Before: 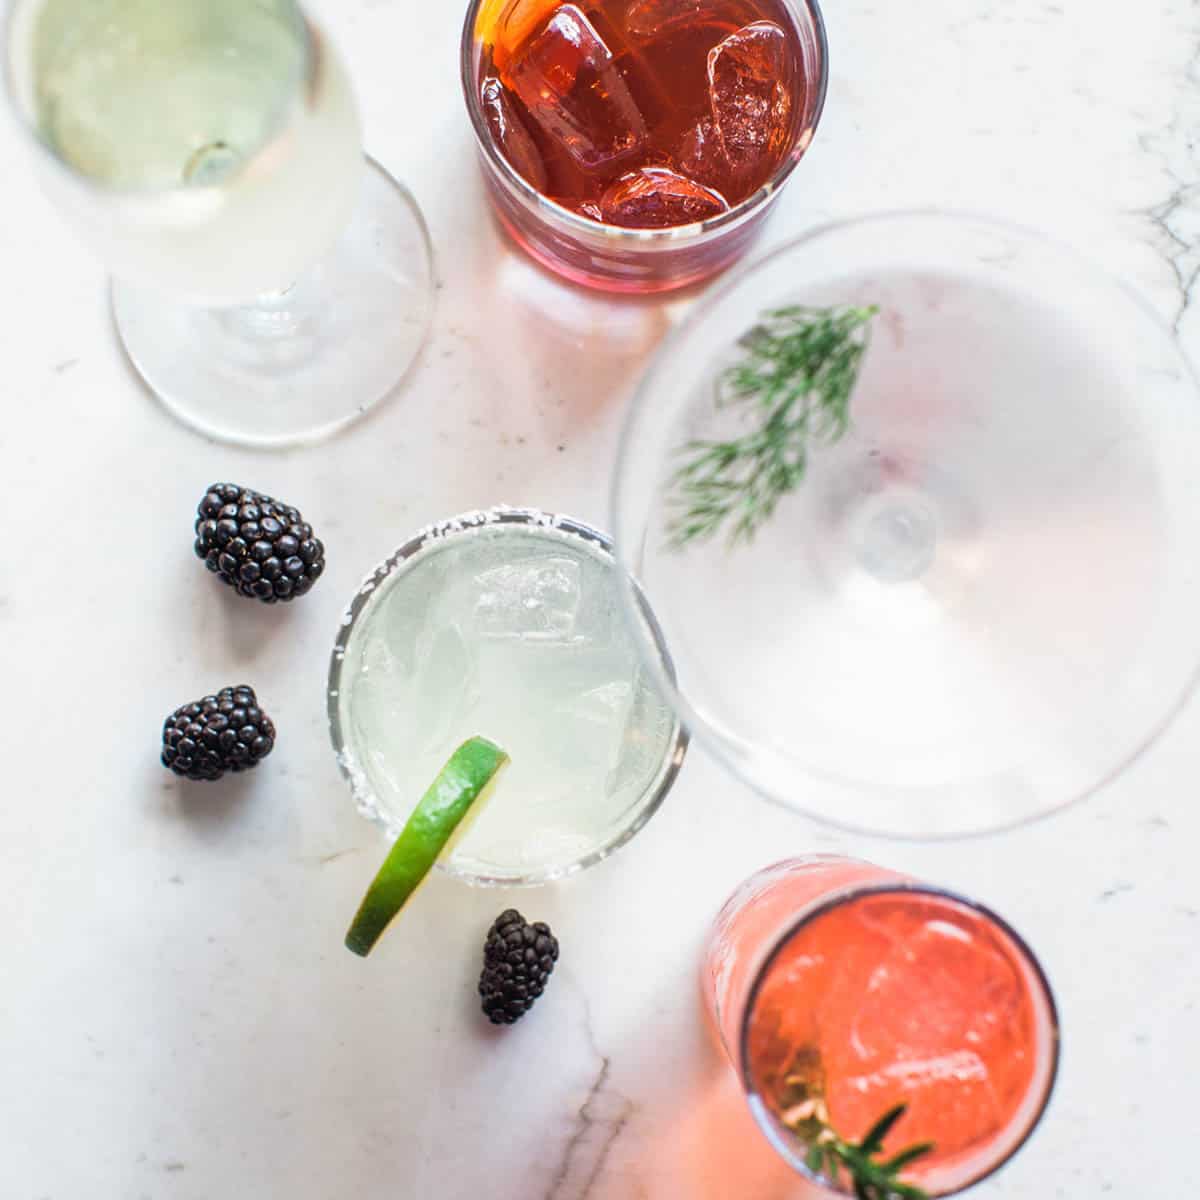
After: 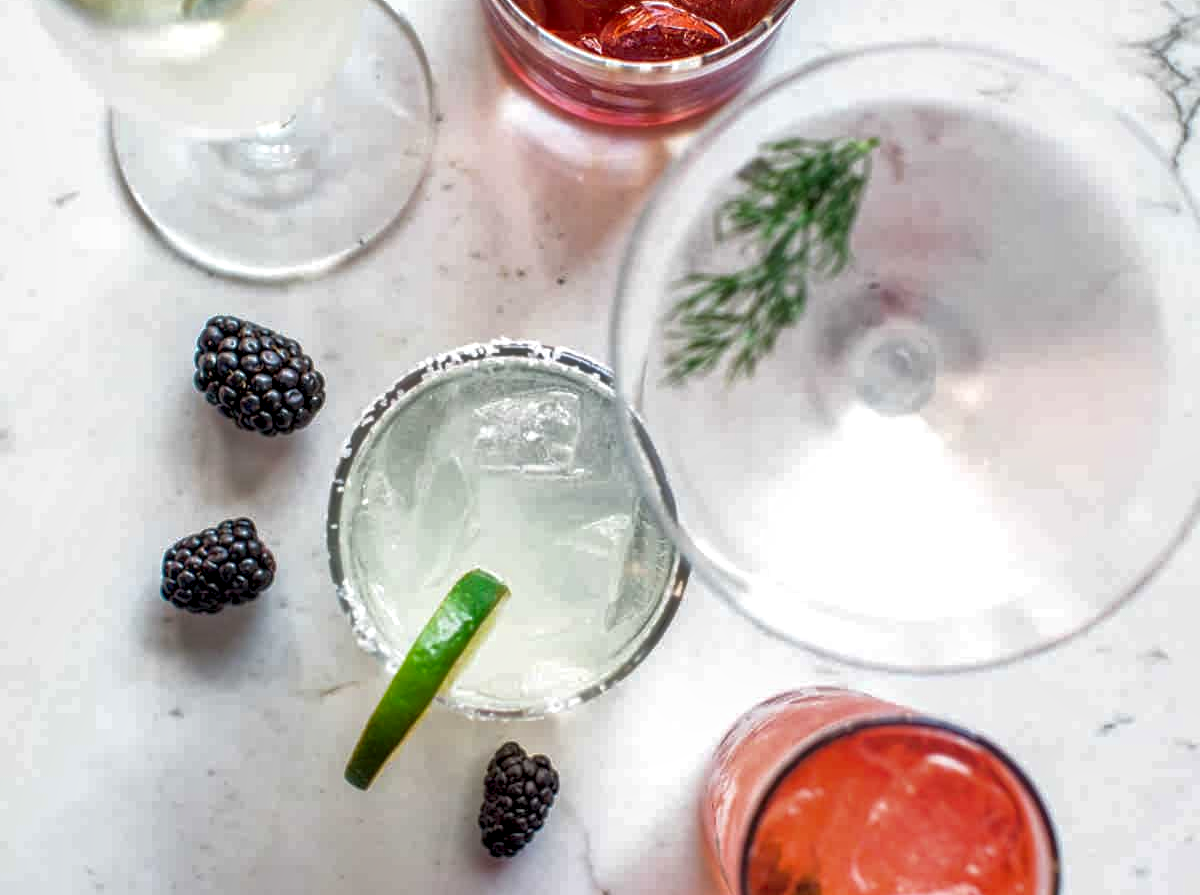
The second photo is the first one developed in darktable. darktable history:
local contrast: highlights 60%, shadows 62%, detail 160%
shadows and highlights: on, module defaults
crop: top 13.921%, bottom 11.447%
